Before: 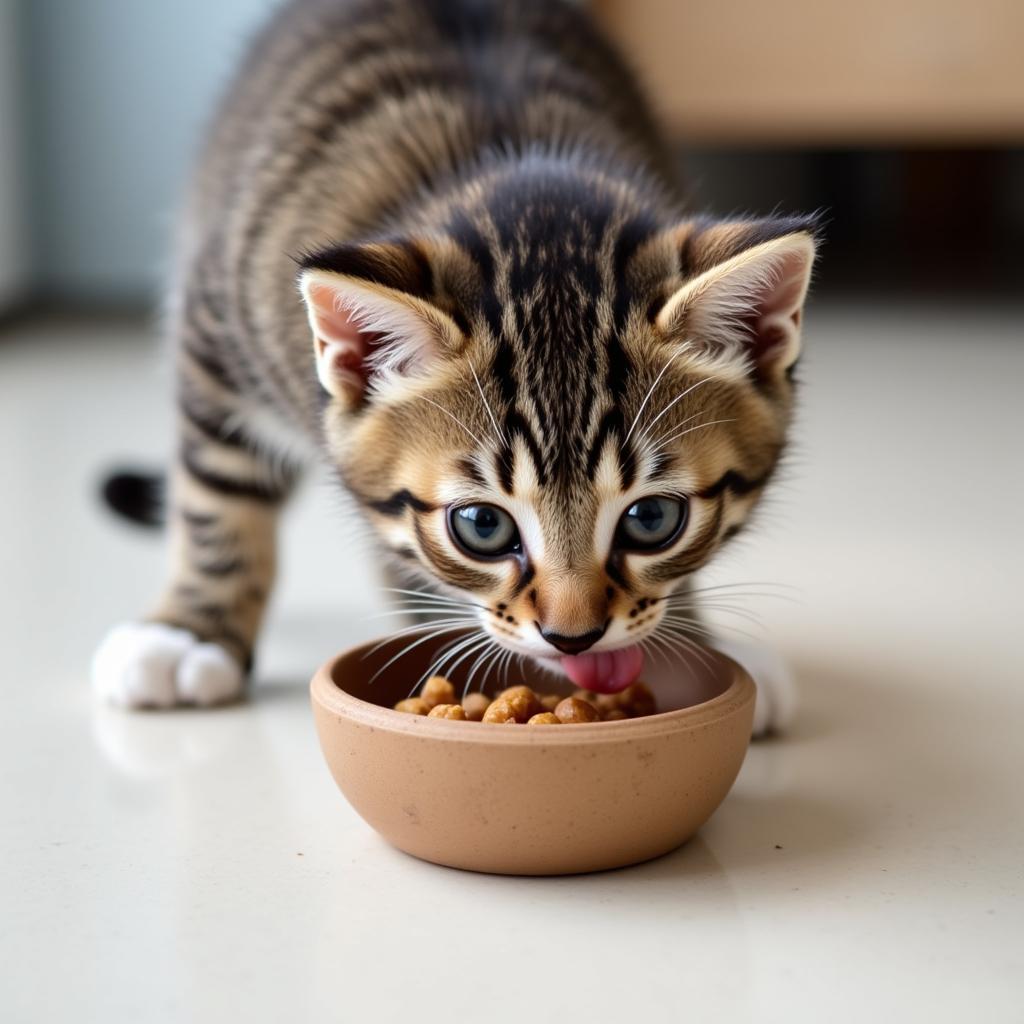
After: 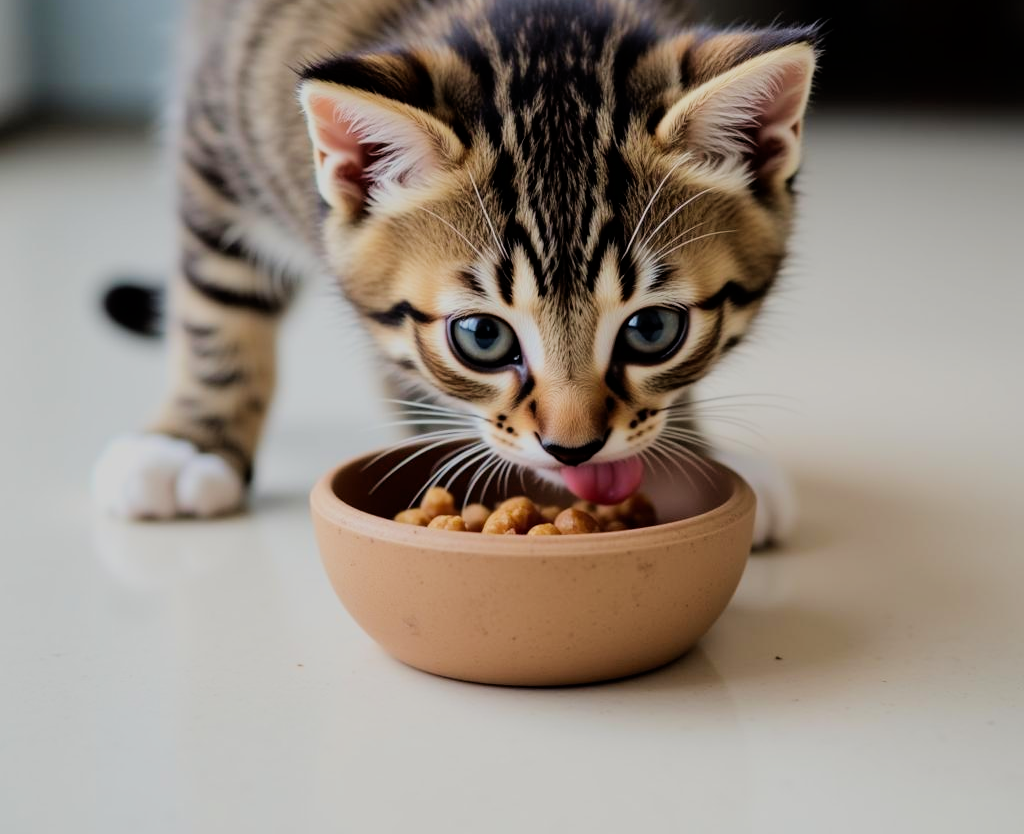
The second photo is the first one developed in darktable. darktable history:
filmic rgb: black relative exposure -7.32 EV, white relative exposure 5.06 EV, hardness 3.2
crop and rotate: top 18.481%
velvia: on, module defaults
